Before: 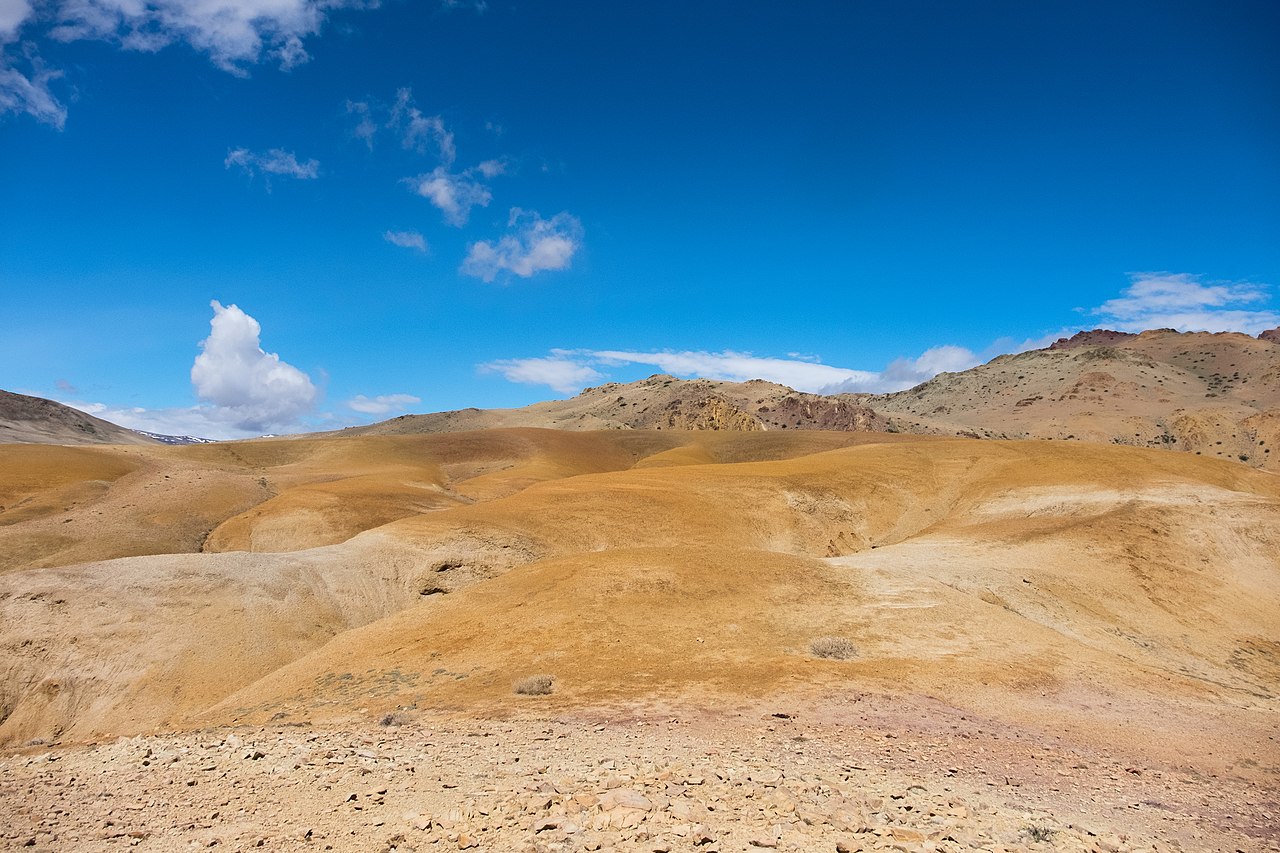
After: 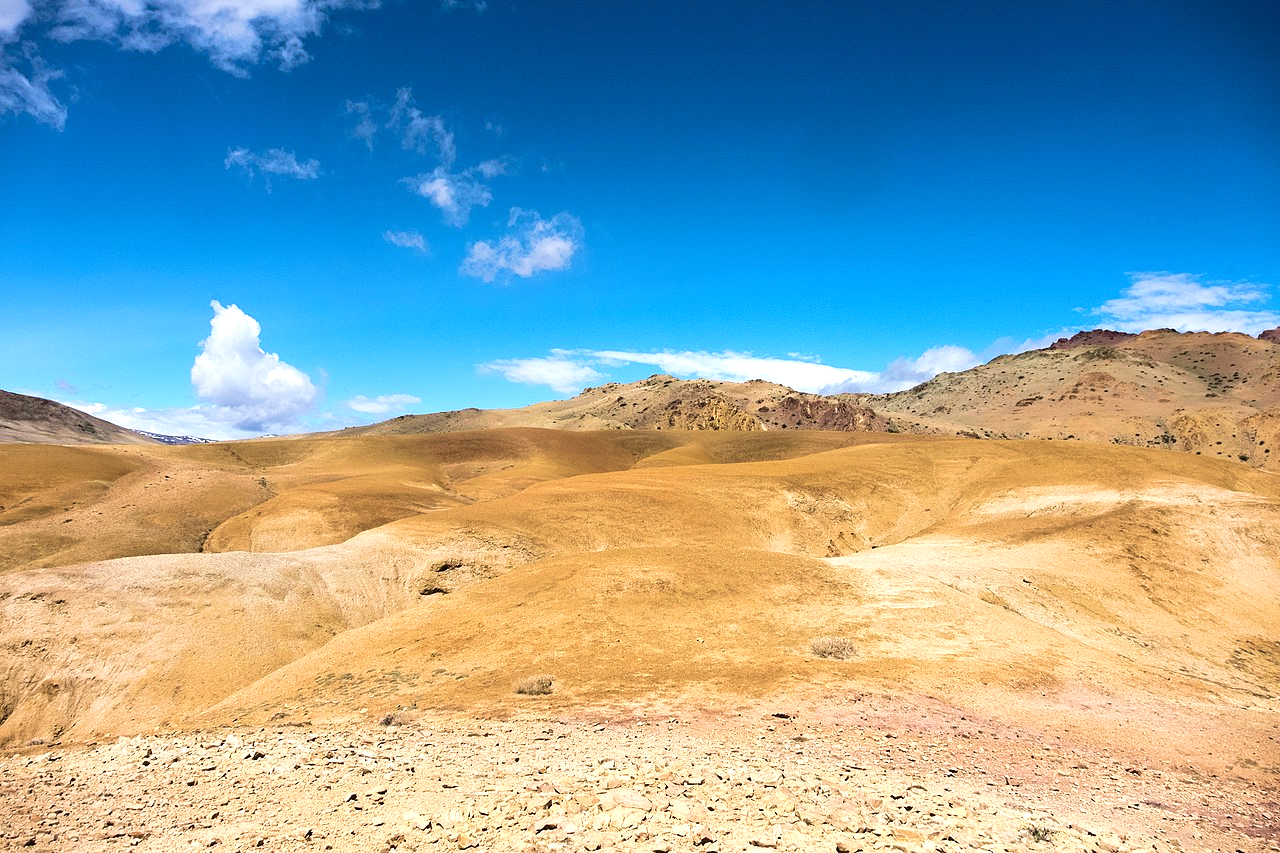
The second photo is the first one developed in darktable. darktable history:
velvia: strength 44.95%
tone equalizer: -8 EV -0.786 EV, -7 EV -0.683 EV, -6 EV -0.598 EV, -5 EV -0.395 EV, -3 EV 0.368 EV, -2 EV 0.6 EV, -1 EV 0.693 EV, +0 EV 0.745 EV, edges refinement/feathering 500, mask exposure compensation -1.57 EV, preserve details no
